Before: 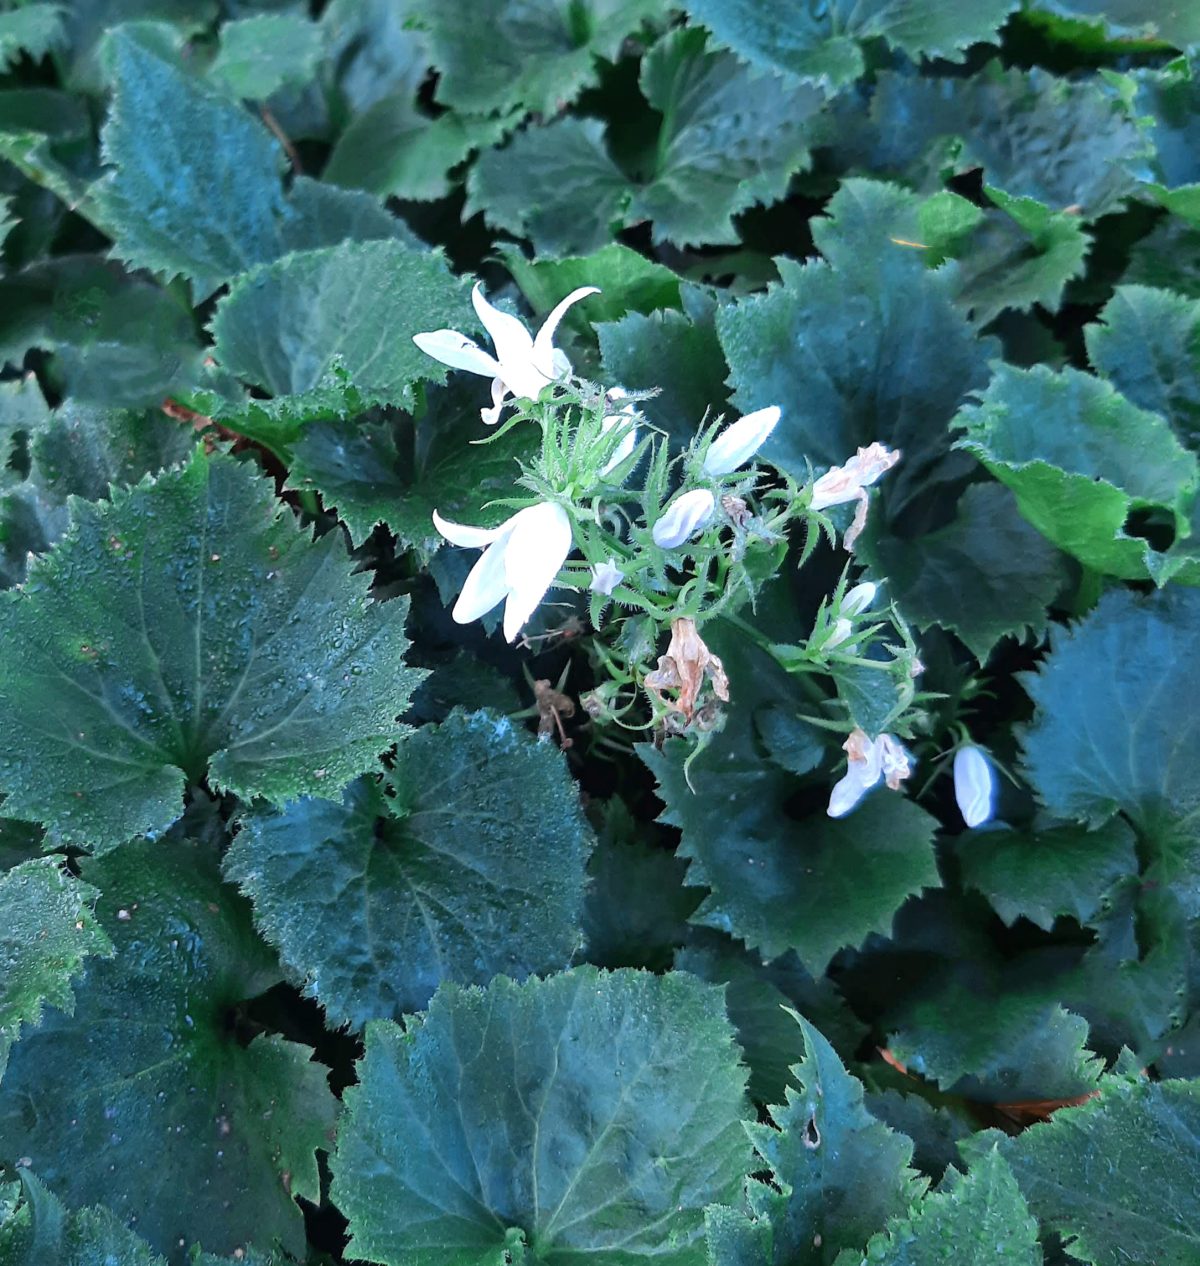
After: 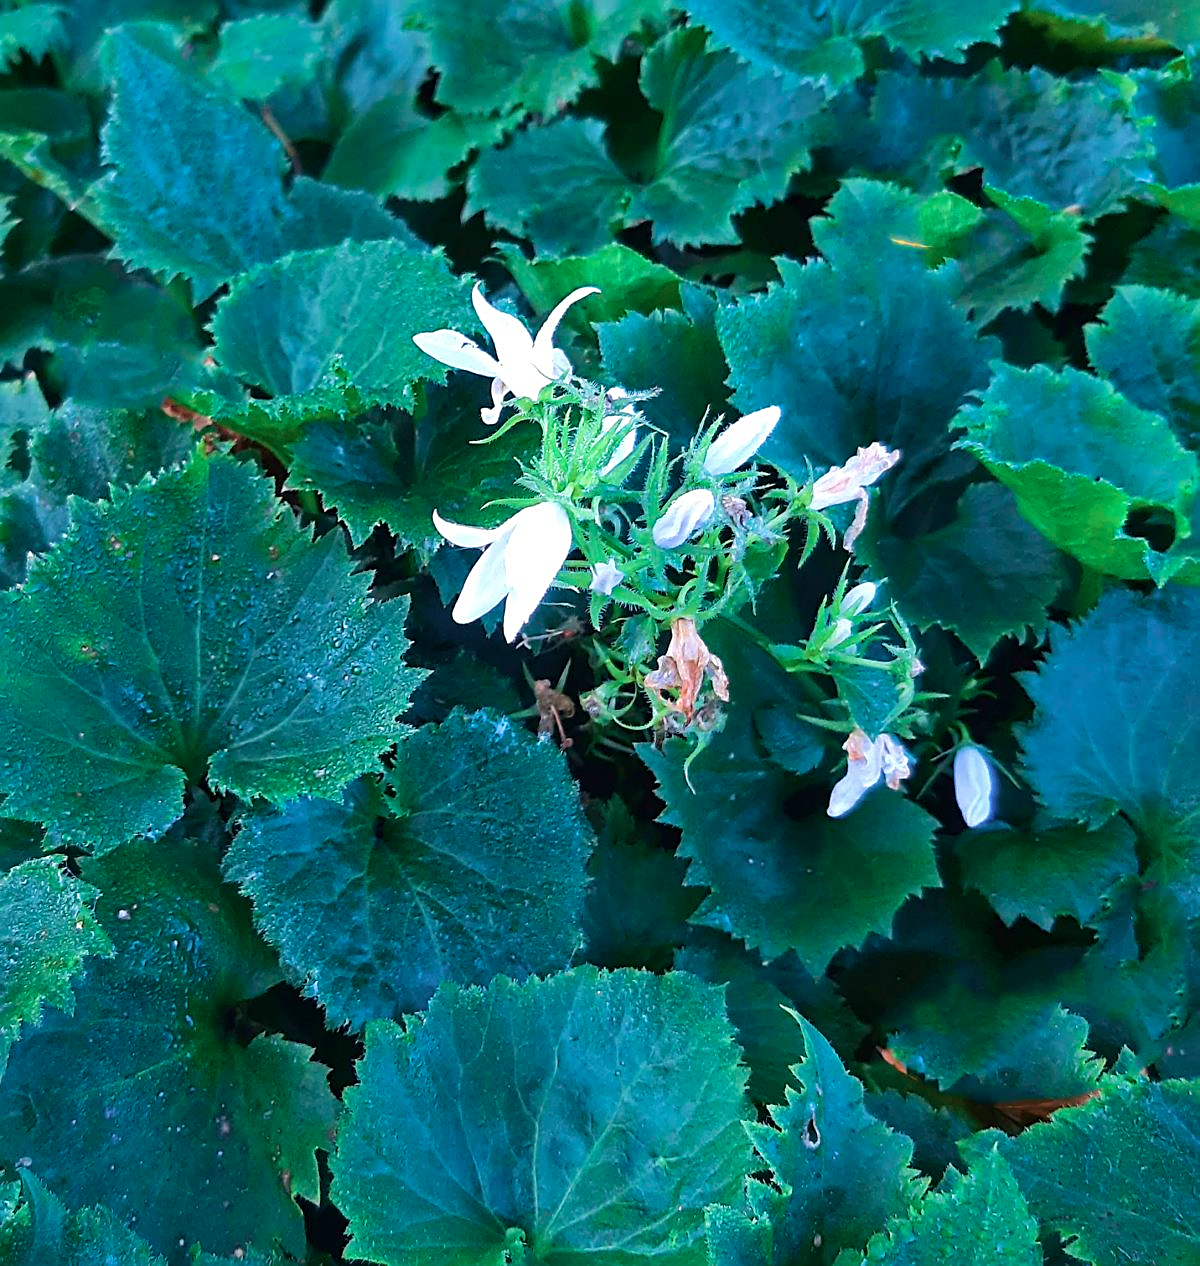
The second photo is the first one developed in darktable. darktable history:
sharpen: on, module defaults
velvia: strength 74.53%
